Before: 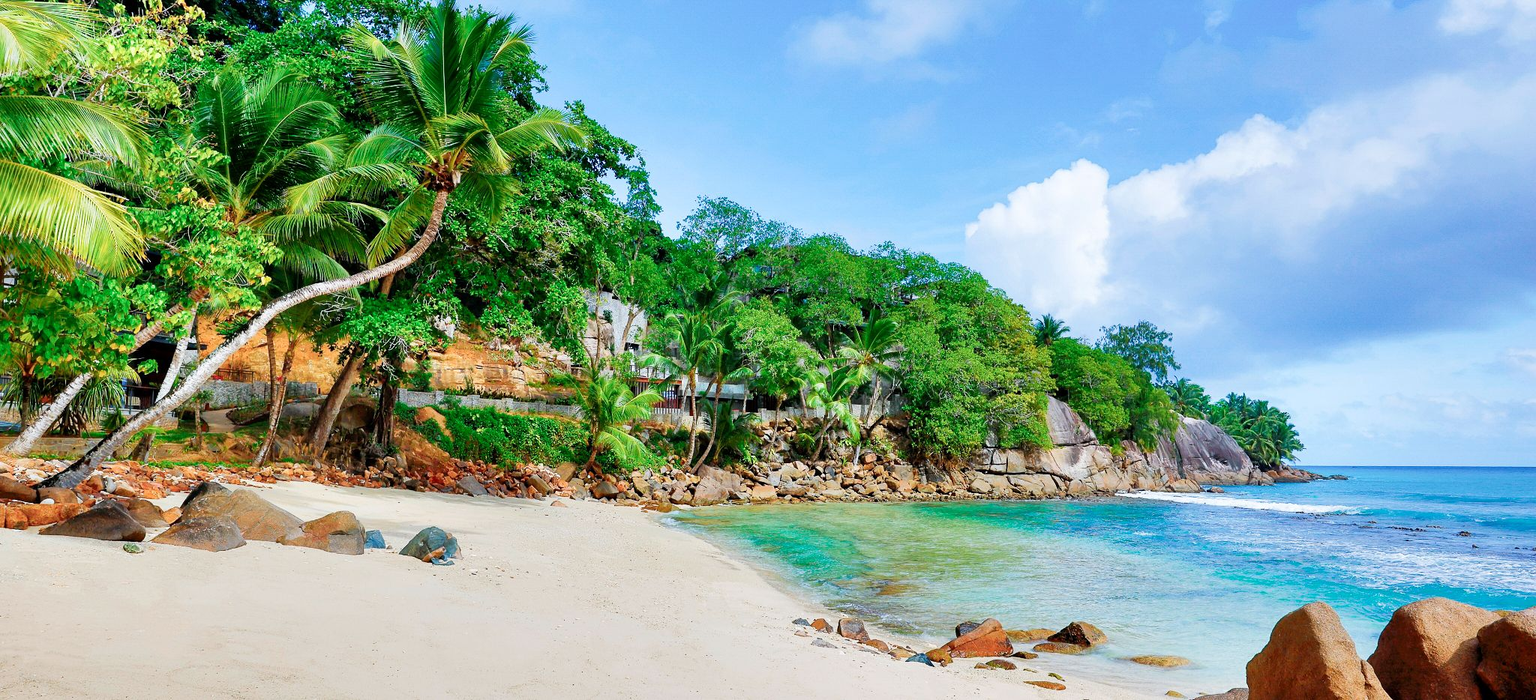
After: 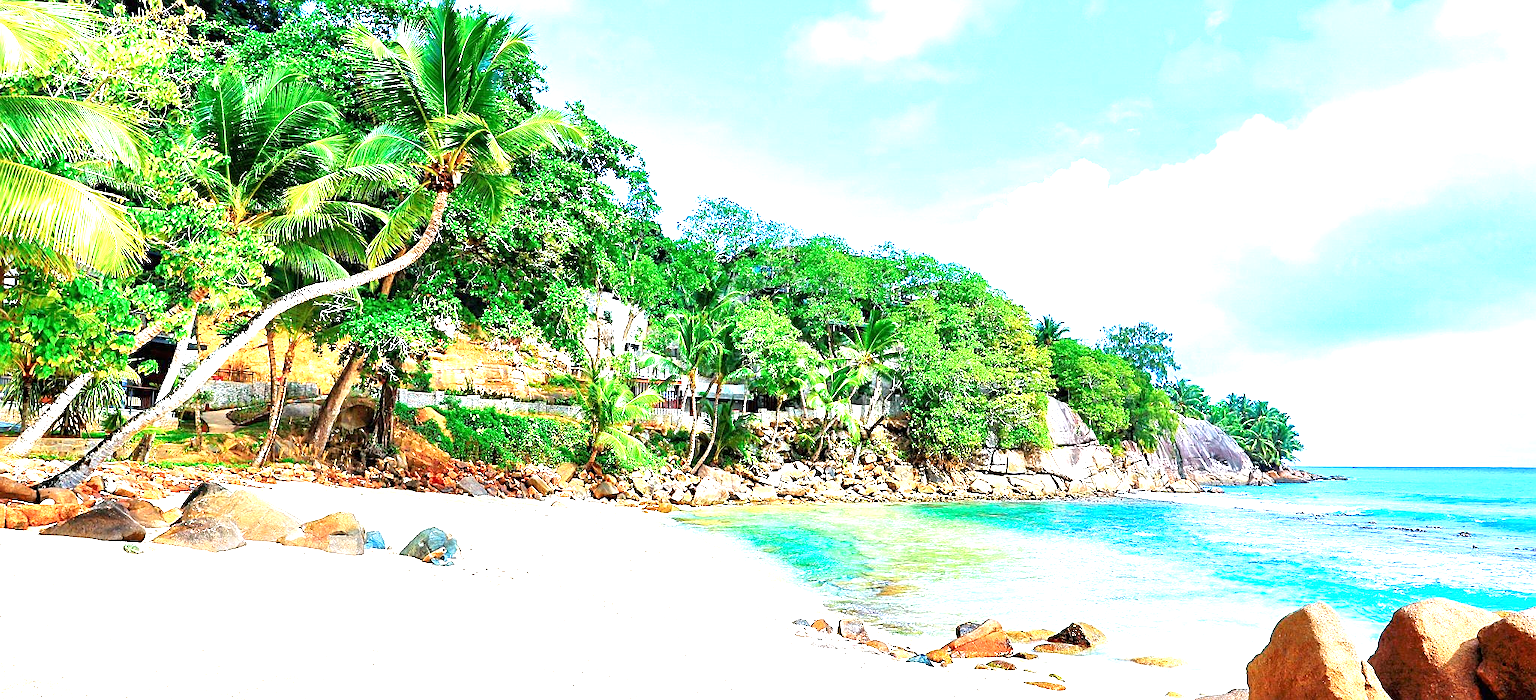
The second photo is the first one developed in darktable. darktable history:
sharpen: on, module defaults
exposure: black level correction 0, exposure 1.5 EV, compensate exposure bias true, compensate highlight preservation false
